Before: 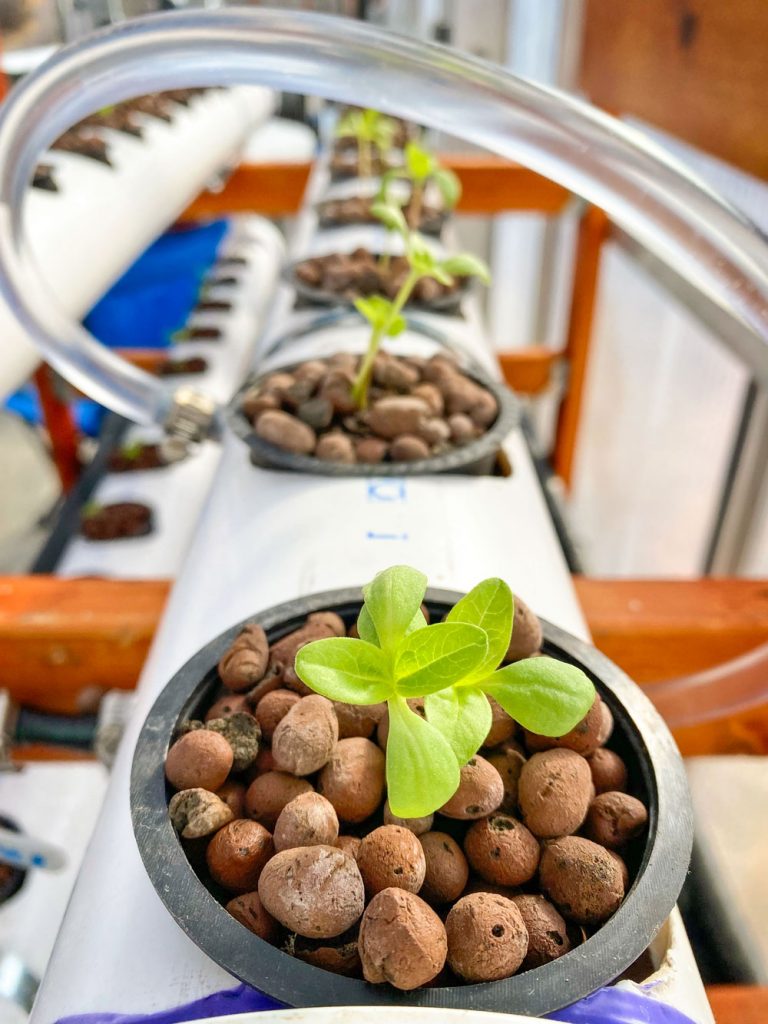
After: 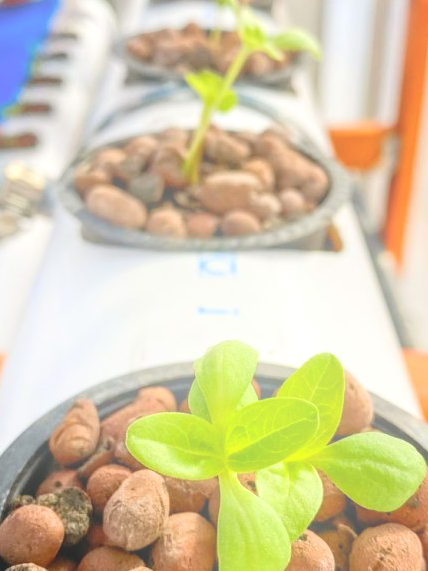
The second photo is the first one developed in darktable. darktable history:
local contrast: on, module defaults
crop and rotate: left 22.13%, top 22.054%, right 22.026%, bottom 22.102%
bloom: on, module defaults
